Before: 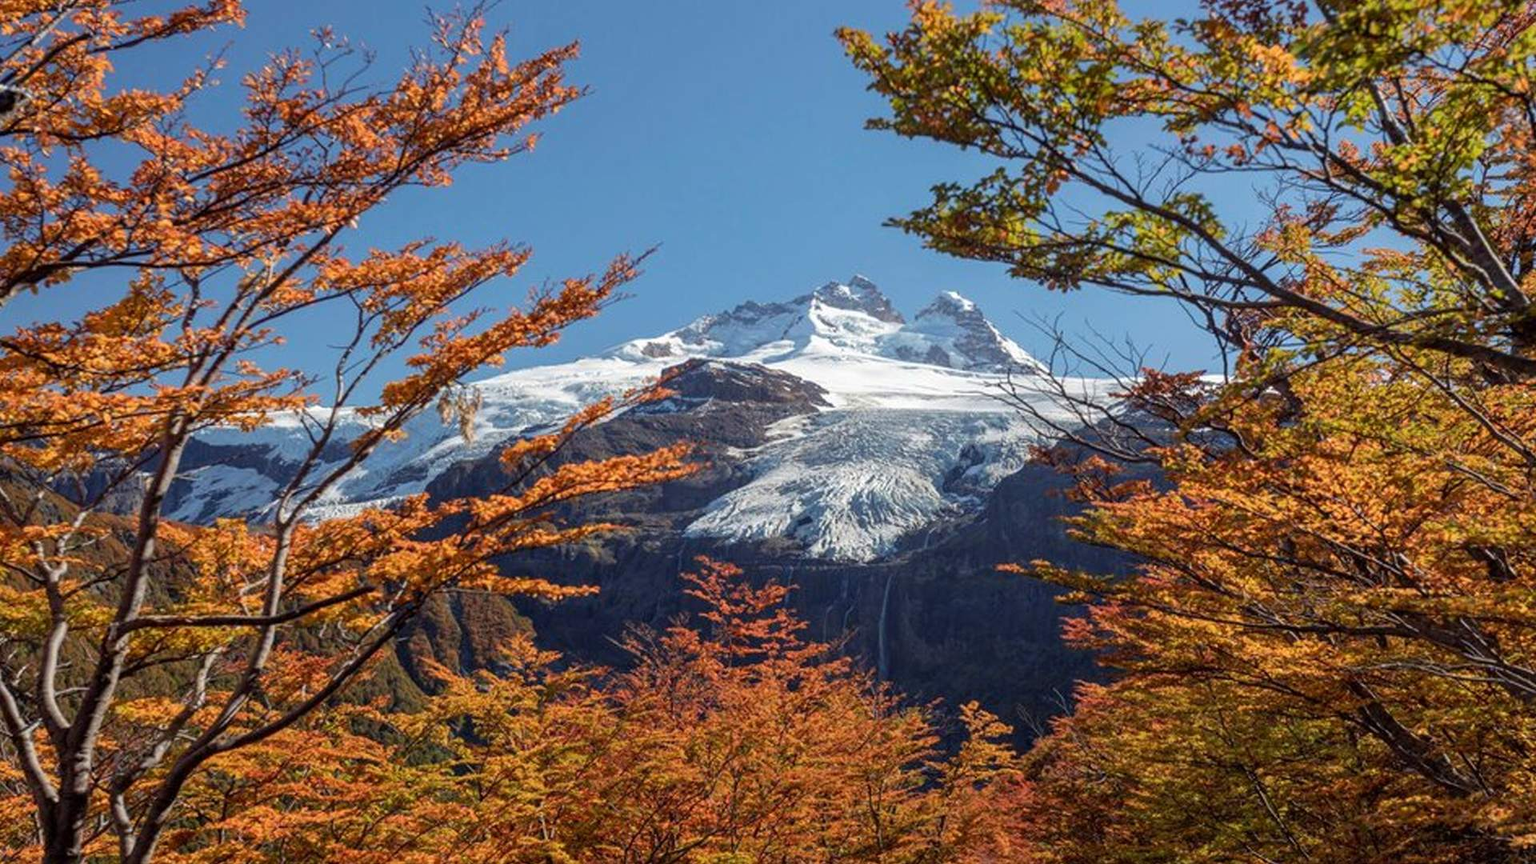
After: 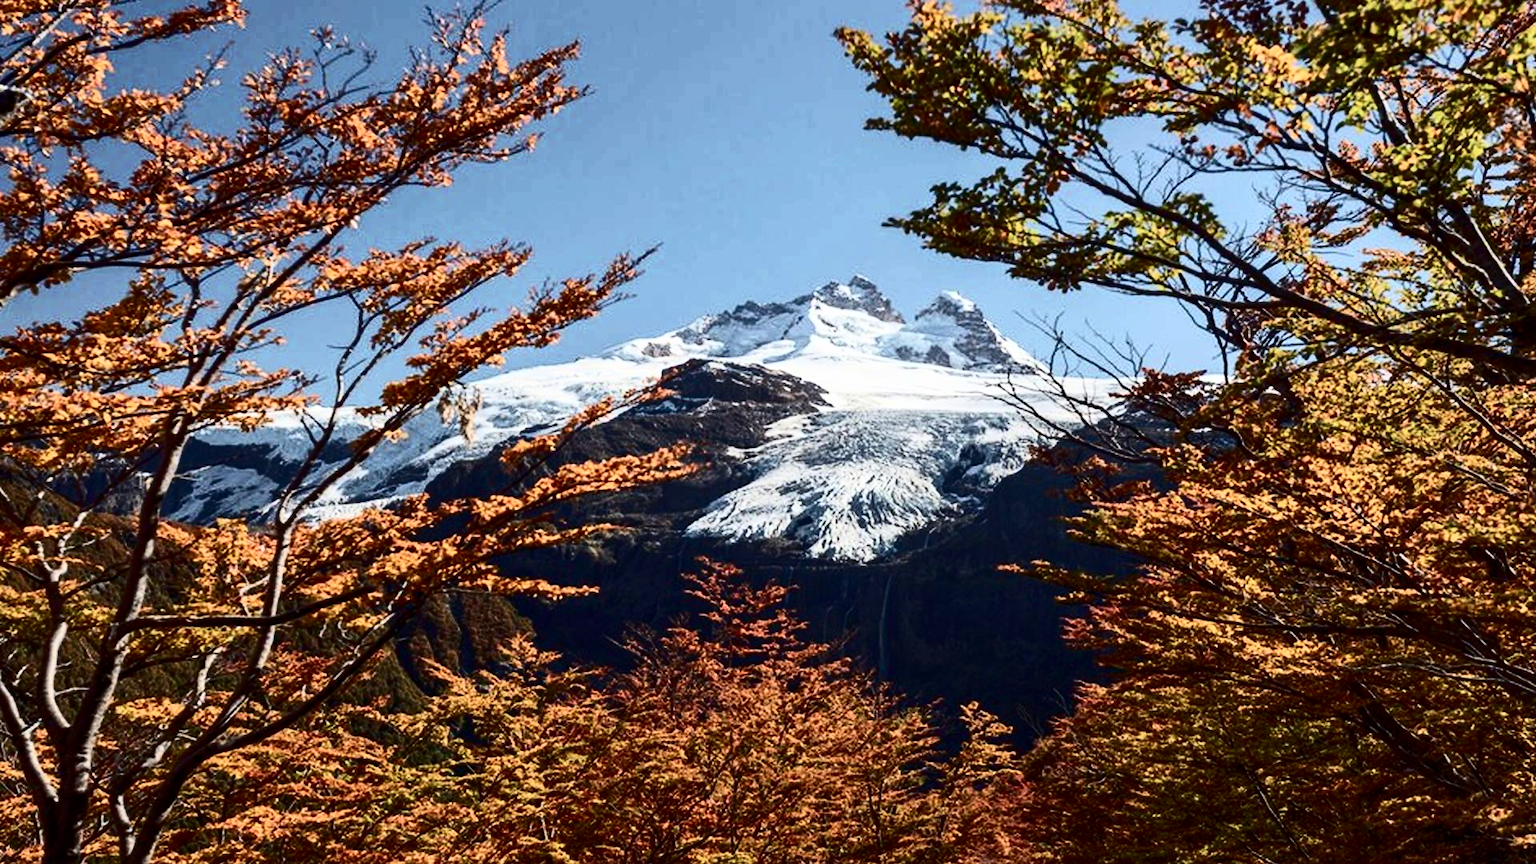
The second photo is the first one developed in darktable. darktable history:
contrast brightness saturation: contrast 0.513, saturation -0.083
